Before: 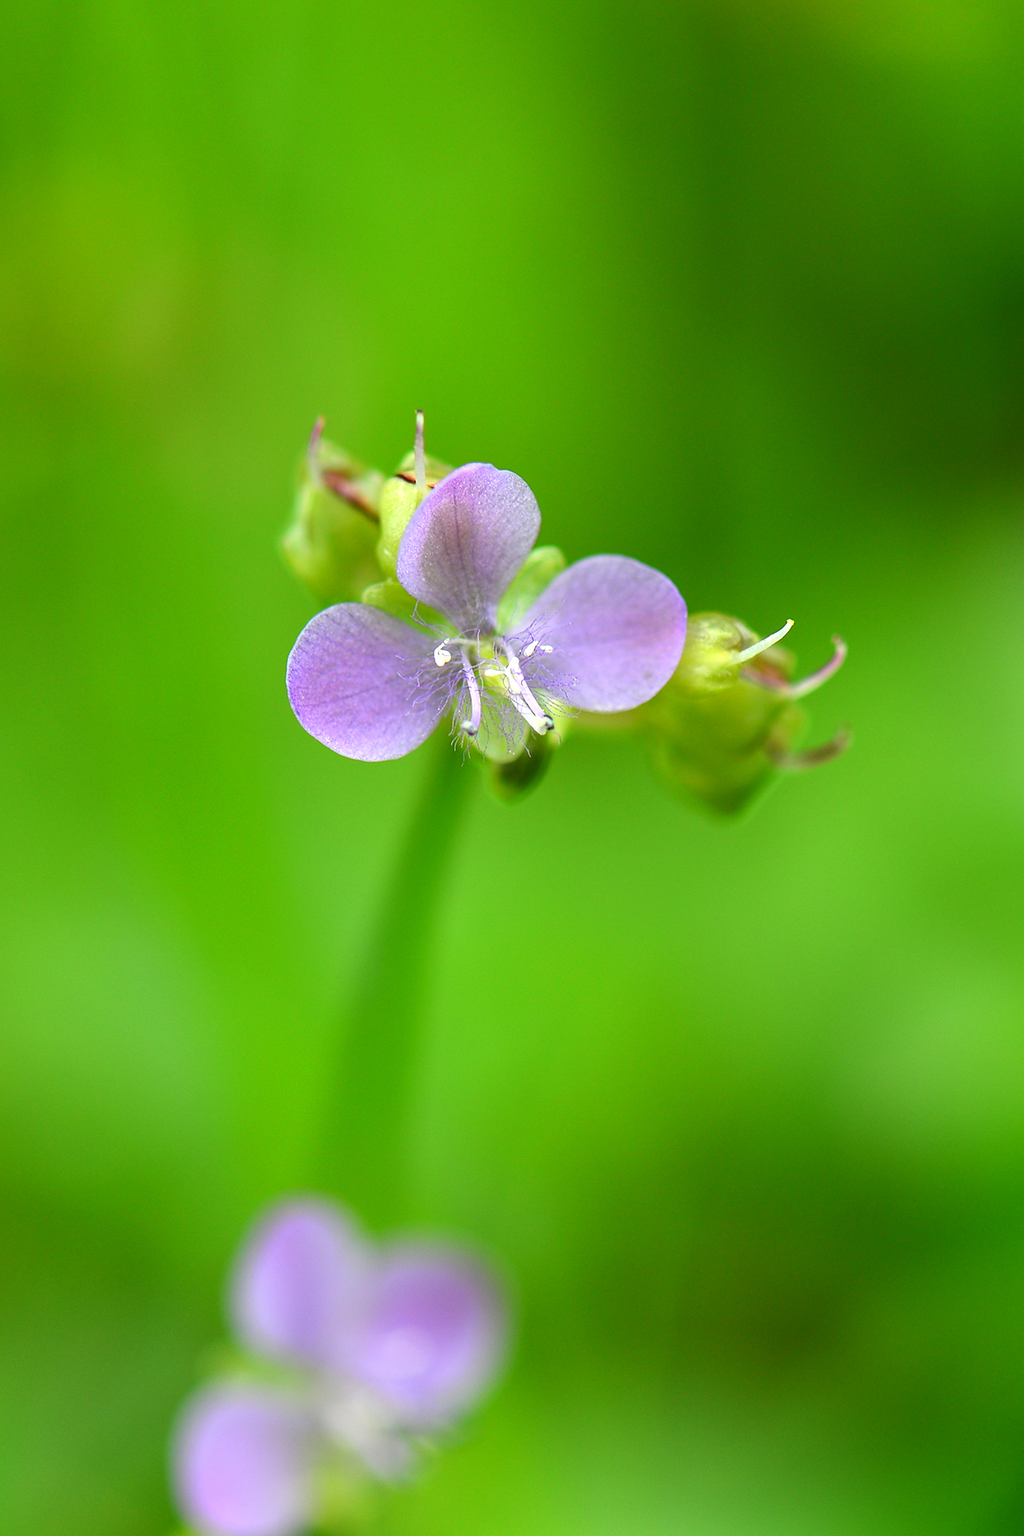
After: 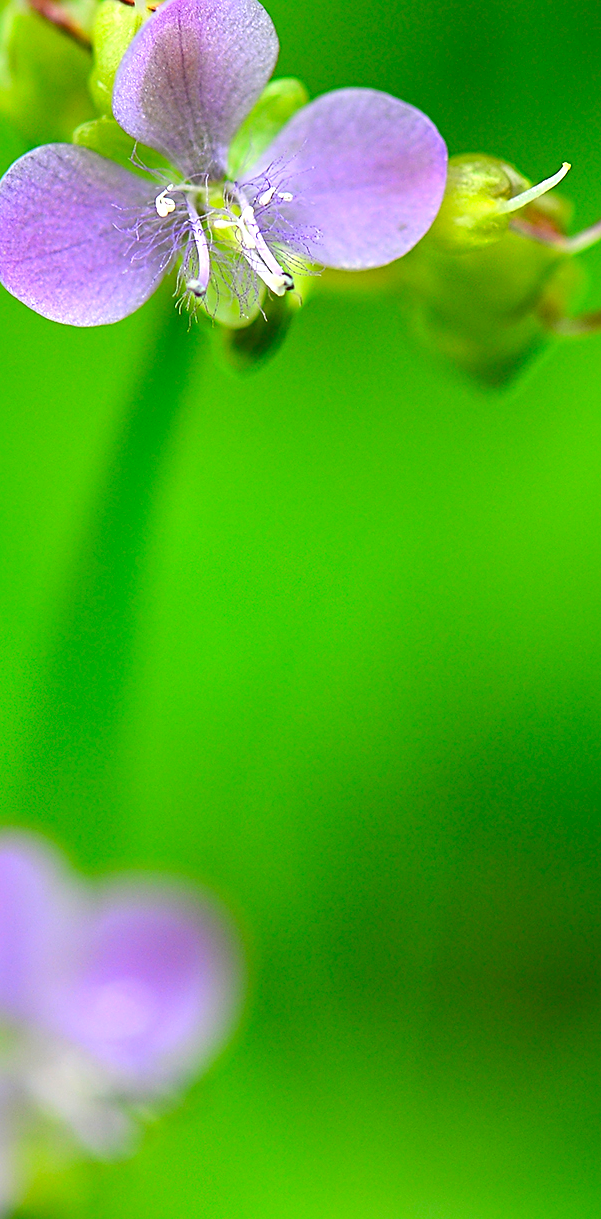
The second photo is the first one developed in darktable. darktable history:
crop and rotate: left 29.237%, top 31.152%, right 19.807%
white balance: emerald 1
sharpen: radius 2.584, amount 0.688
contrast brightness saturation: contrast 0.09, saturation 0.28
tone equalizer: on, module defaults
